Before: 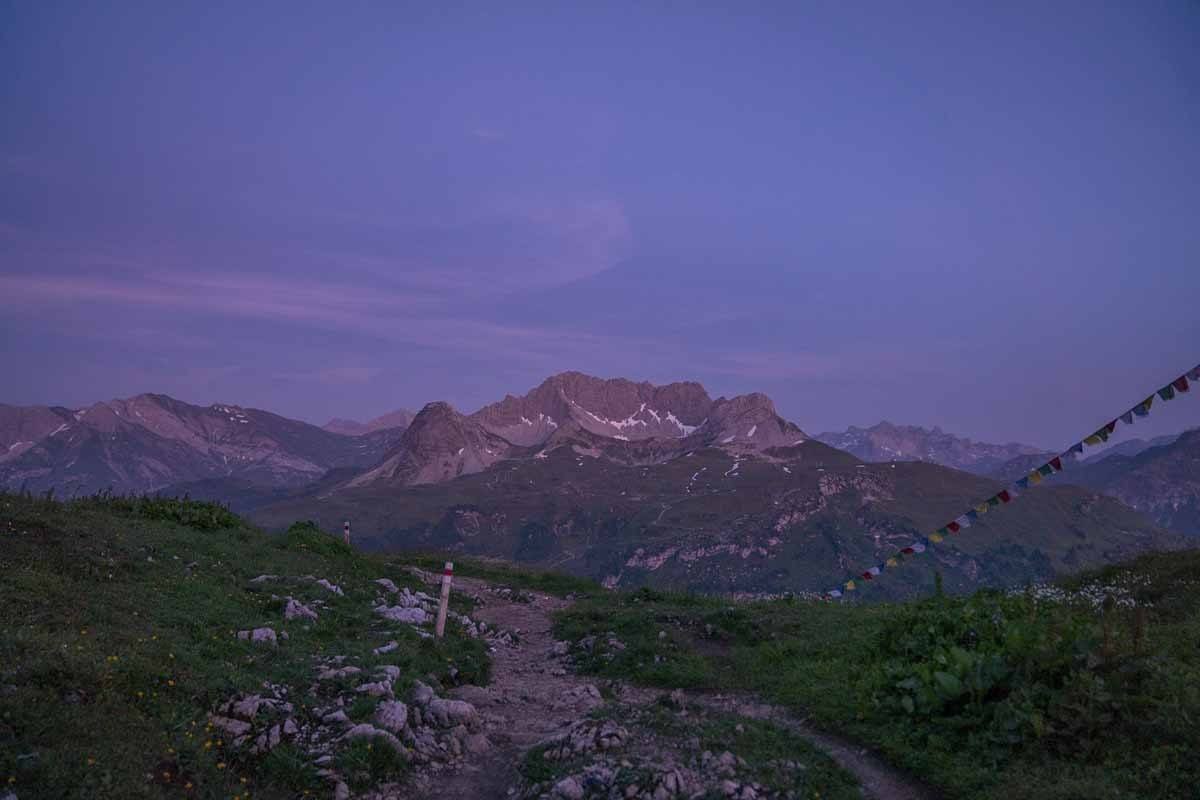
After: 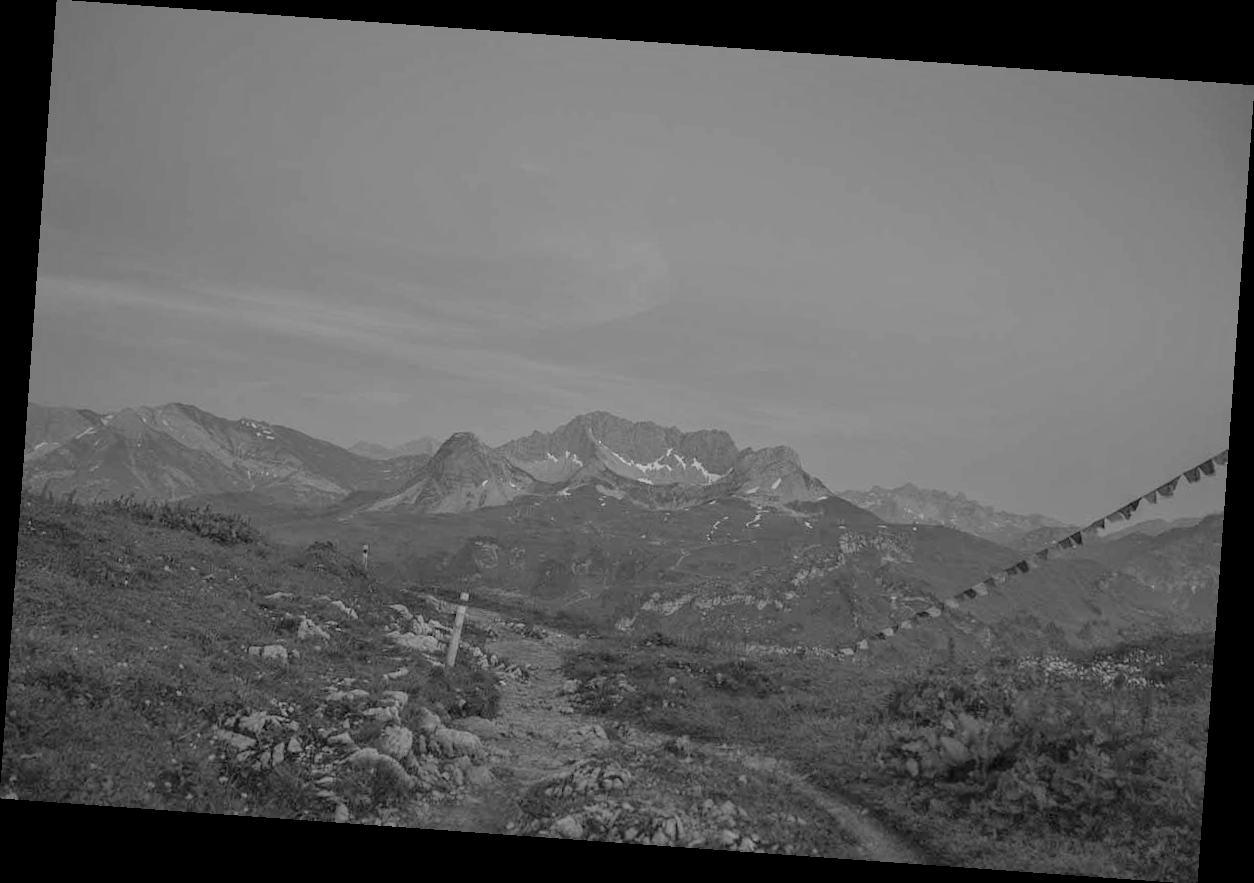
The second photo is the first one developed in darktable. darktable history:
contrast brightness saturation: brightness 0.28
monochrome: a -4.13, b 5.16, size 1
shadows and highlights: shadows 25, highlights -25
rotate and perspective: rotation 4.1°, automatic cropping off
